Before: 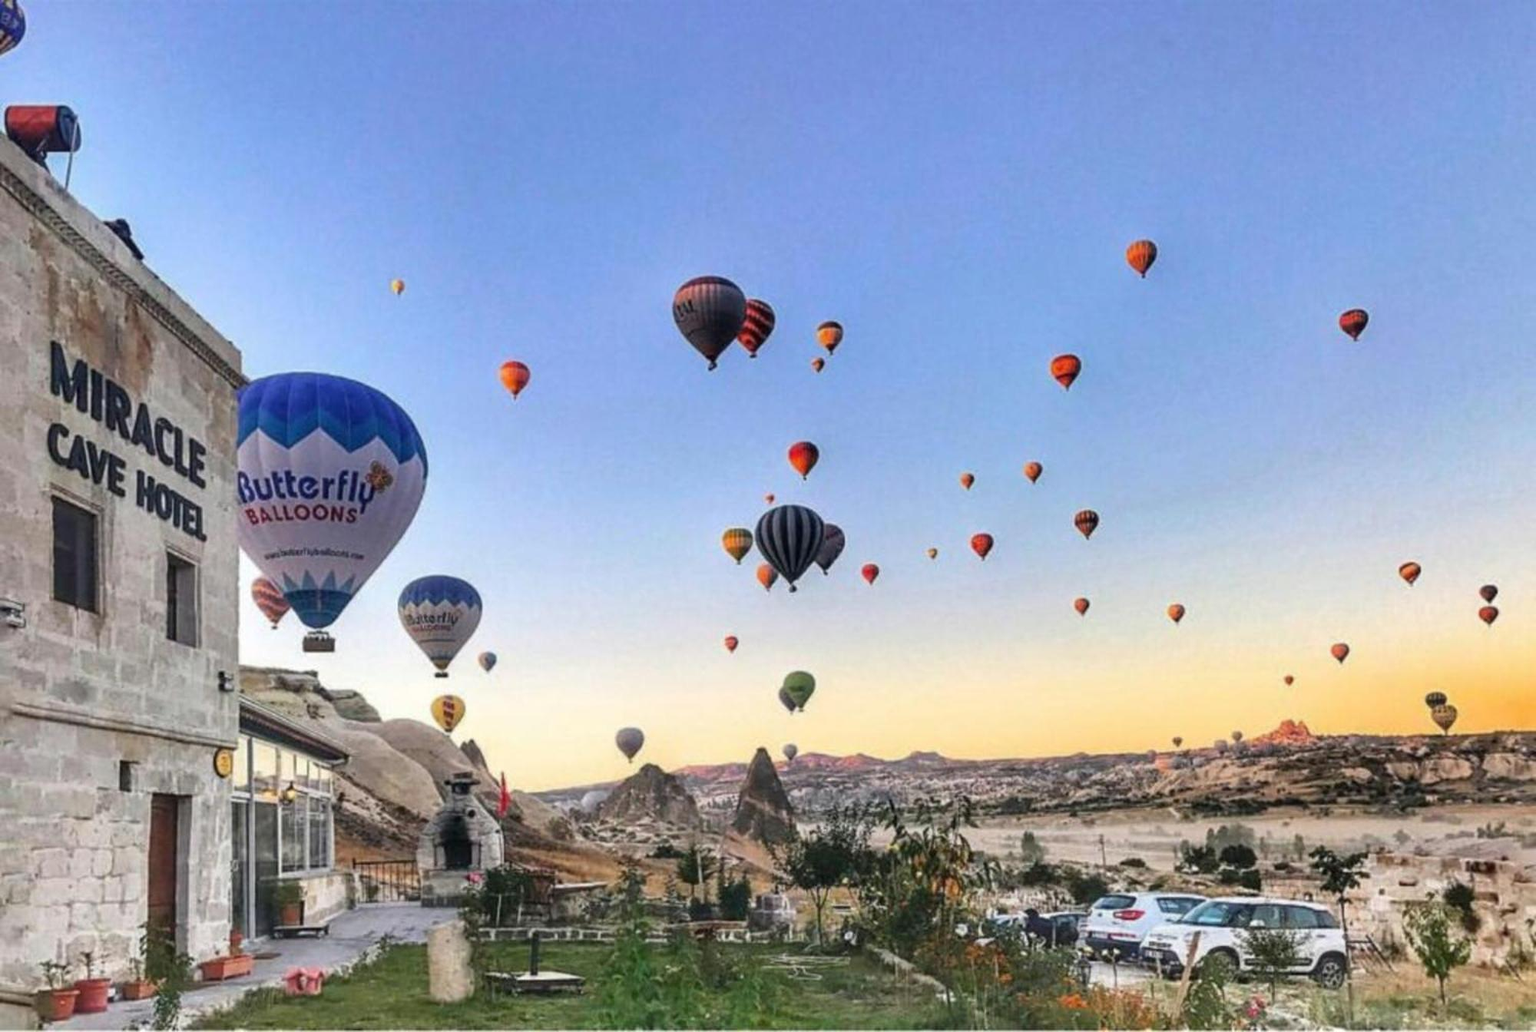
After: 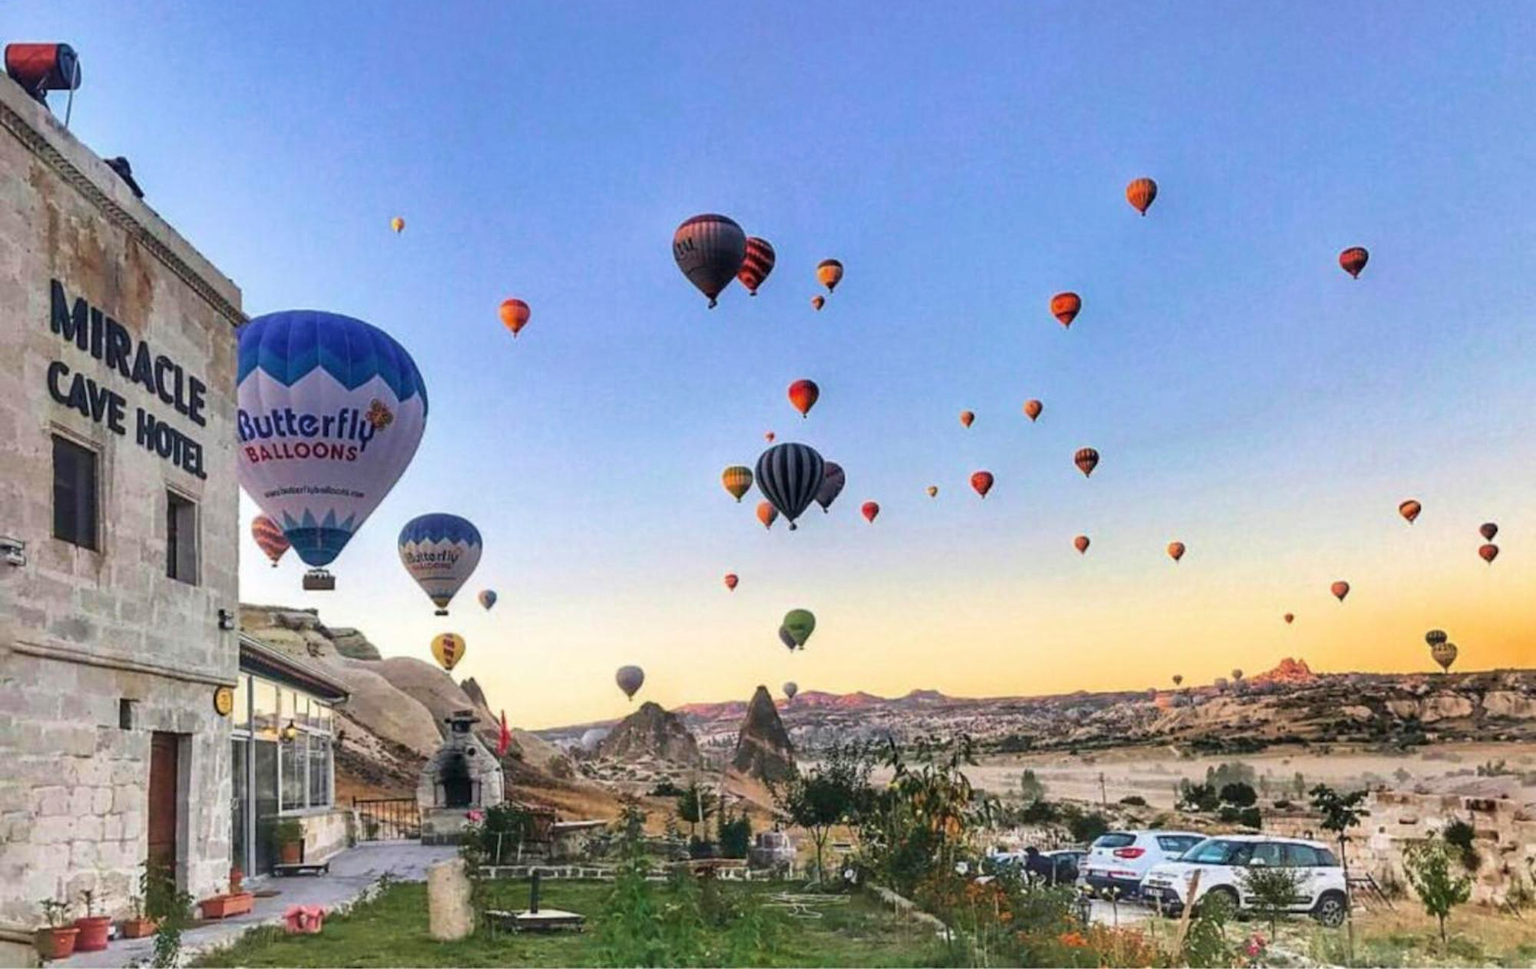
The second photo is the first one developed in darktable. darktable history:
velvia: on, module defaults
crop and rotate: top 6.073%
